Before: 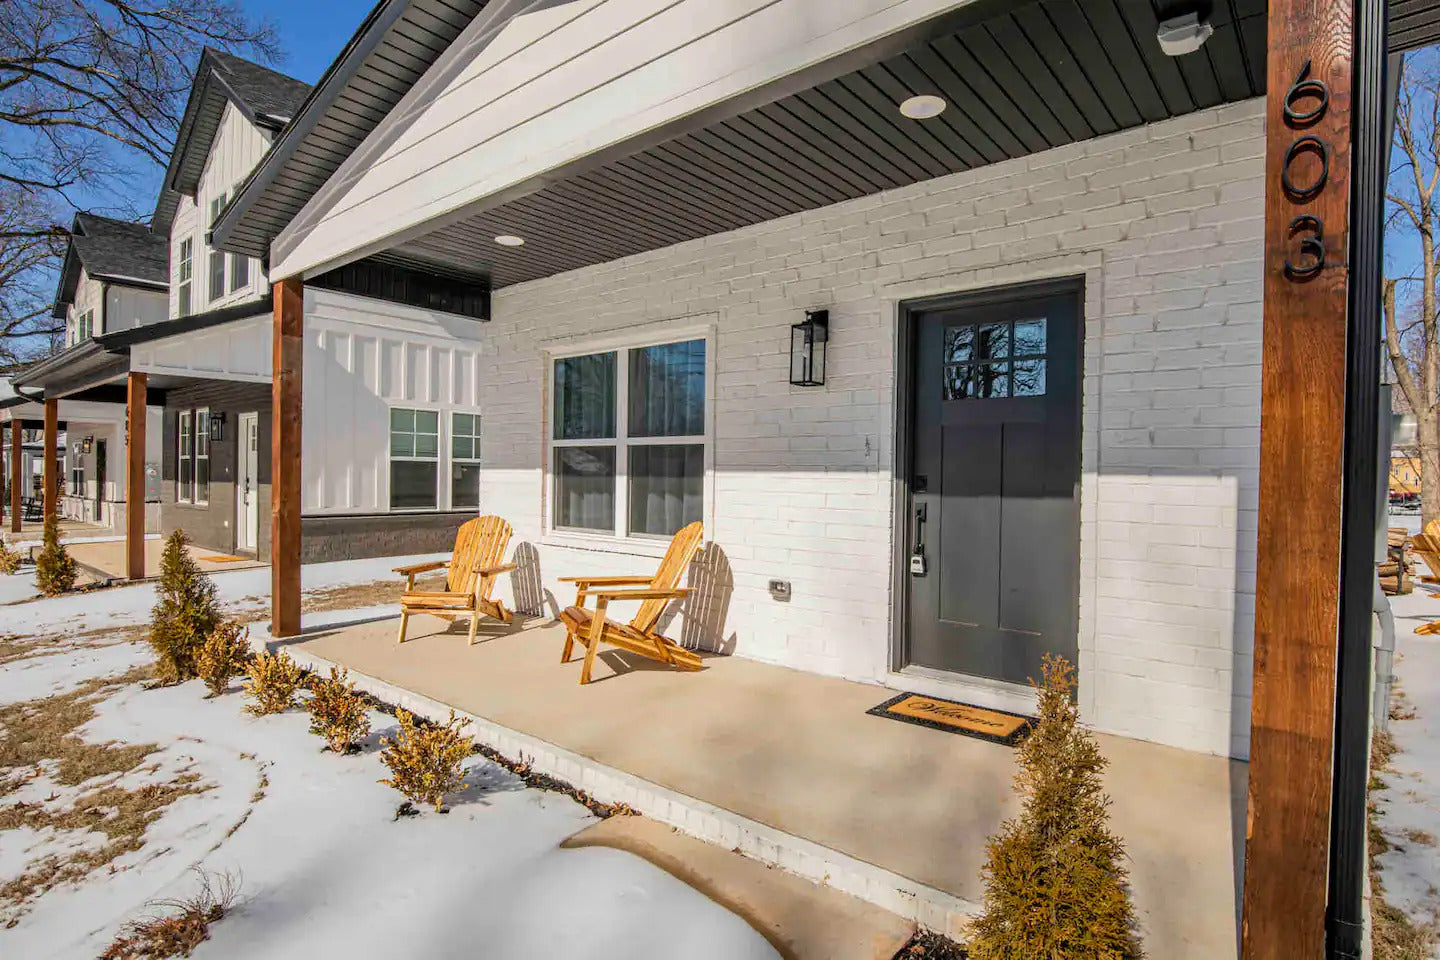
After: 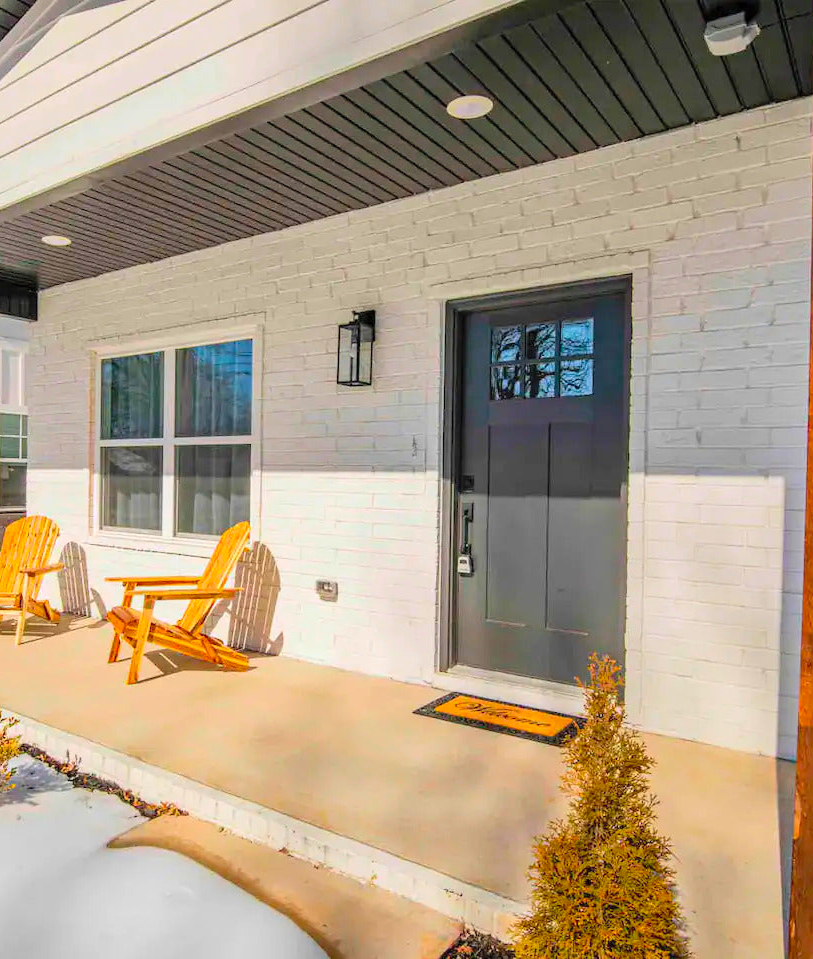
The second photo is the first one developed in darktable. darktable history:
crop: left 31.516%, top 0.02%, right 12.009%
contrast brightness saturation: contrast 0.066, brightness 0.172, saturation 0.403
color correction: highlights b* 0.002, saturation 1.15
